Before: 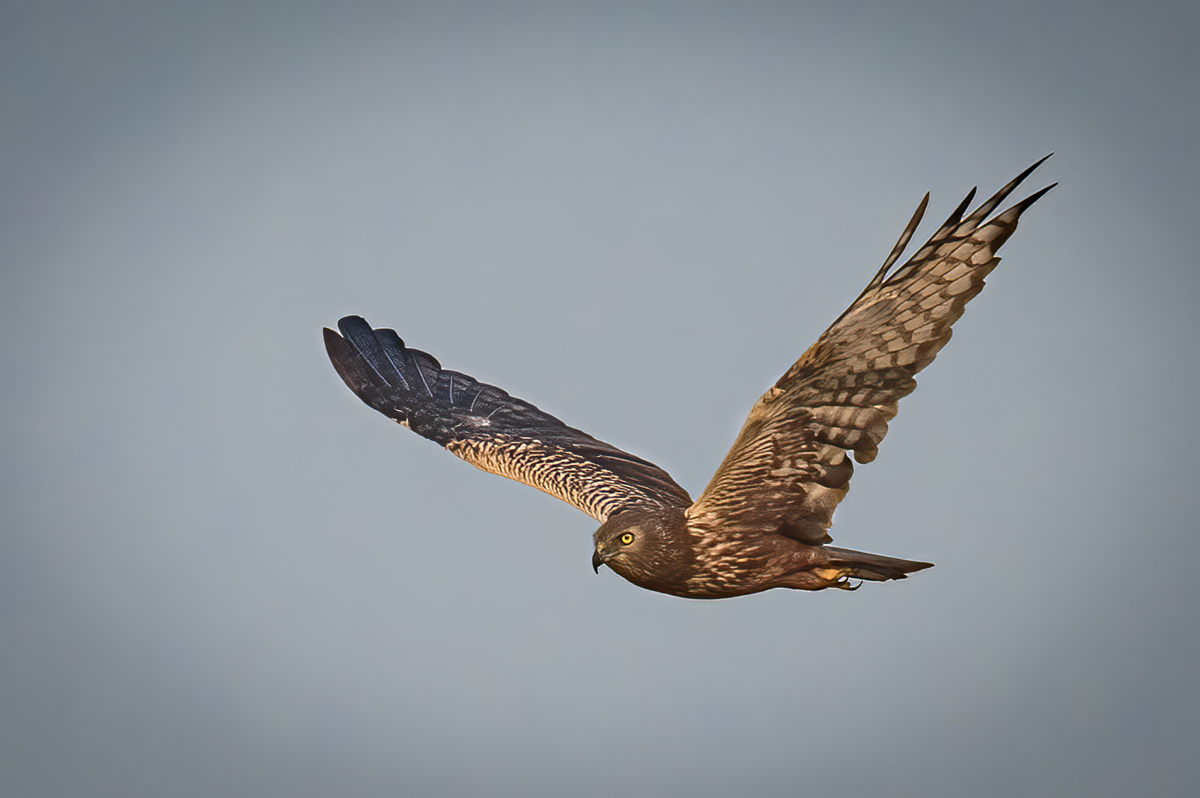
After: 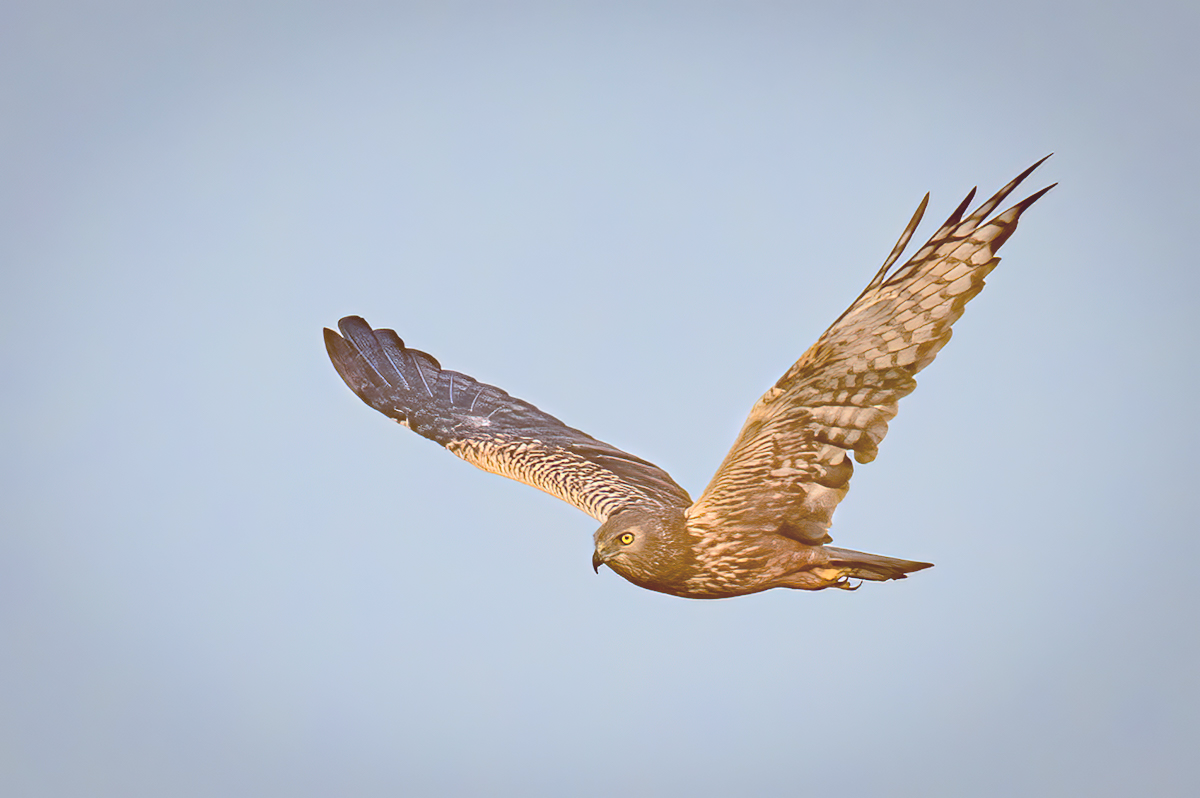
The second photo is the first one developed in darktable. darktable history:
contrast brightness saturation: brightness 1
shadows and highlights: soften with gaussian
color balance: lift [1, 1.015, 1.004, 0.985], gamma [1, 0.958, 0.971, 1.042], gain [1, 0.956, 0.977, 1.044]
